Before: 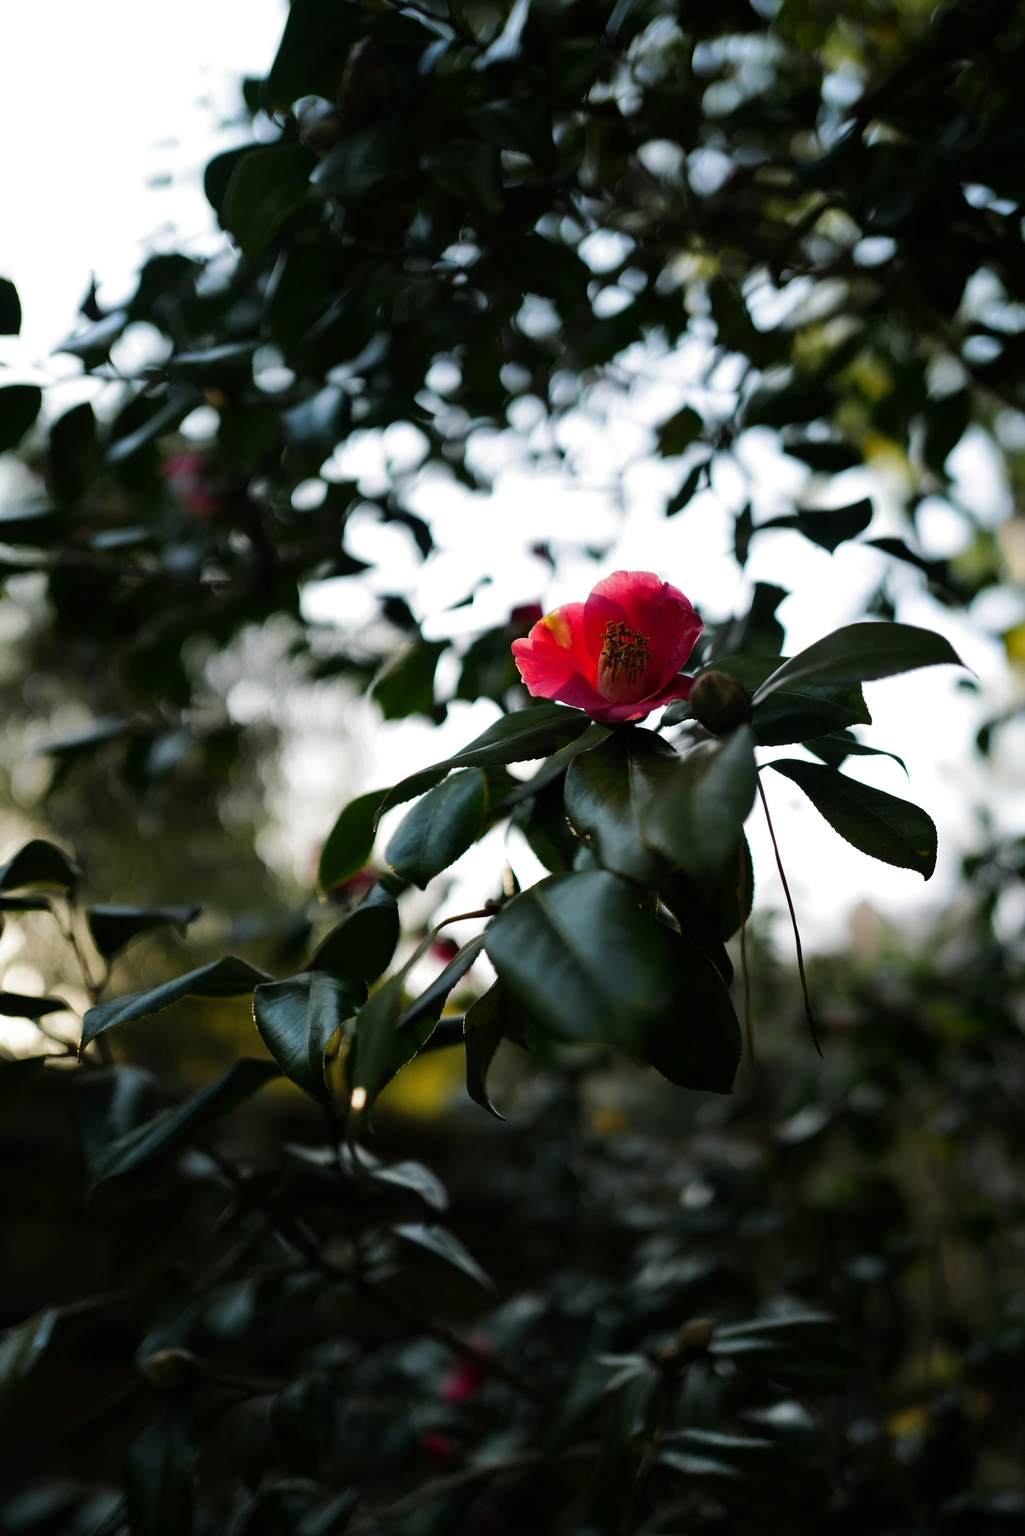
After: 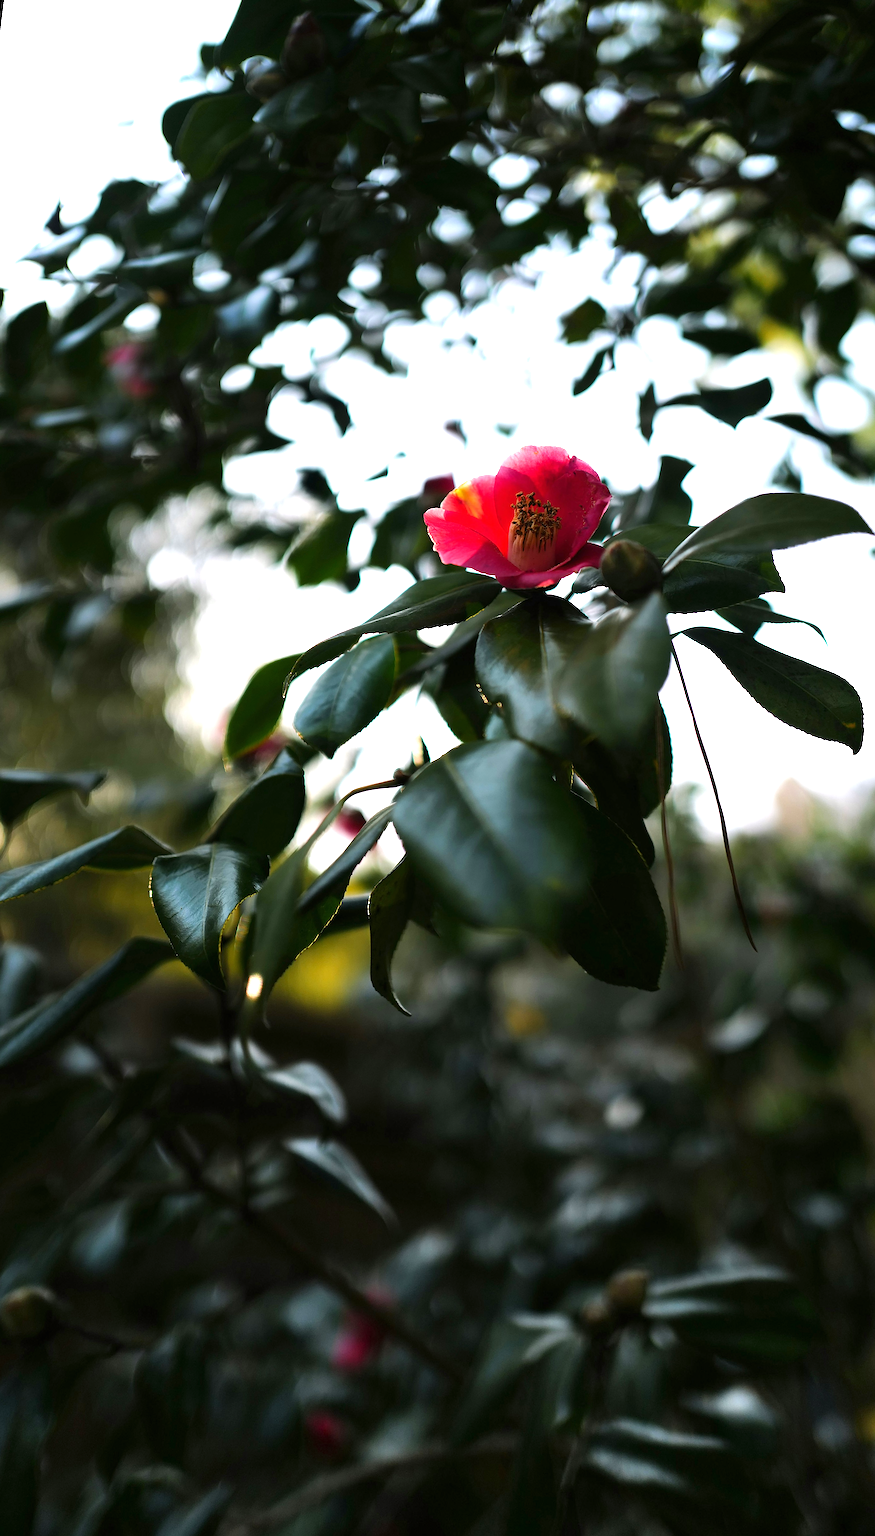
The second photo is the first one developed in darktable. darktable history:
rotate and perspective: rotation 0.72°, lens shift (vertical) -0.352, lens shift (horizontal) -0.051, crop left 0.152, crop right 0.859, crop top 0.019, crop bottom 0.964
white balance: red 1.009, blue 1.027
exposure: black level correction 0, exposure 0.95 EV, compensate exposure bias true, compensate highlight preservation false
sharpen: on, module defaults
